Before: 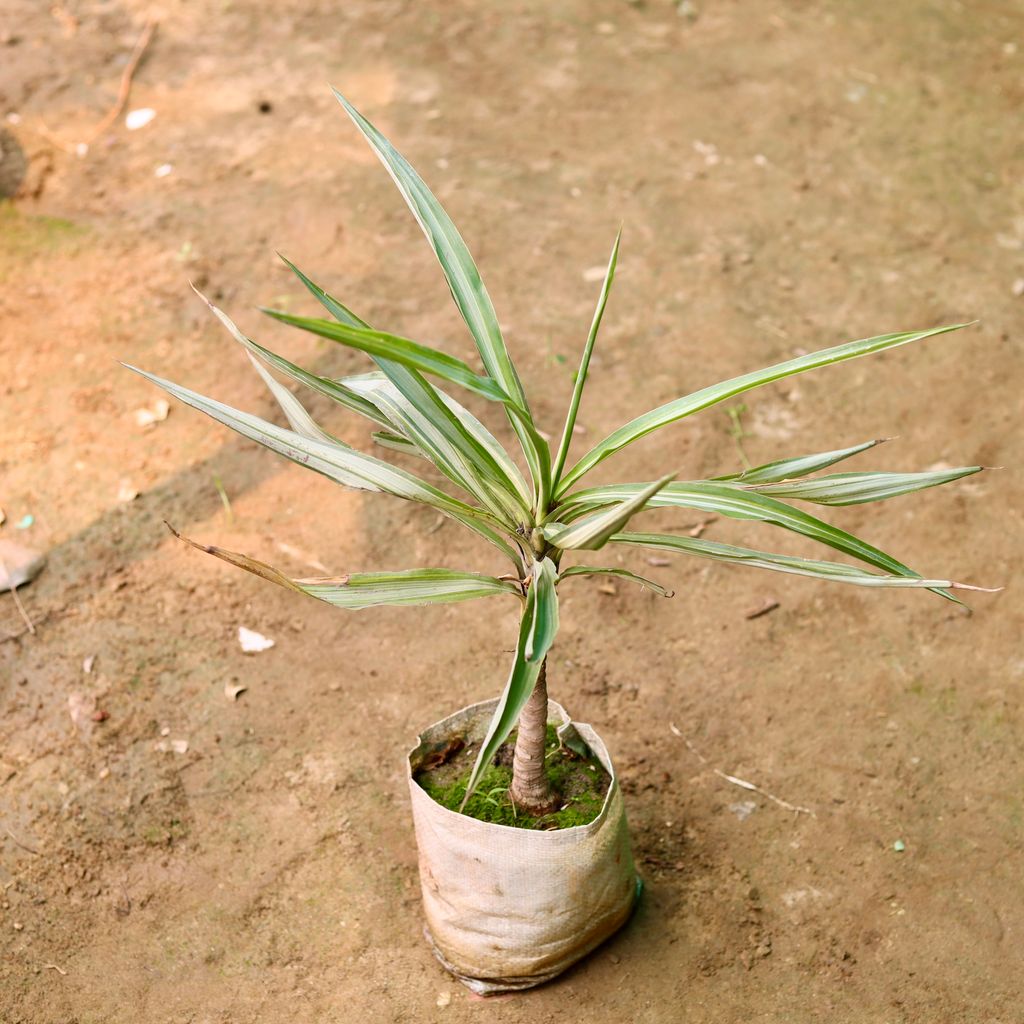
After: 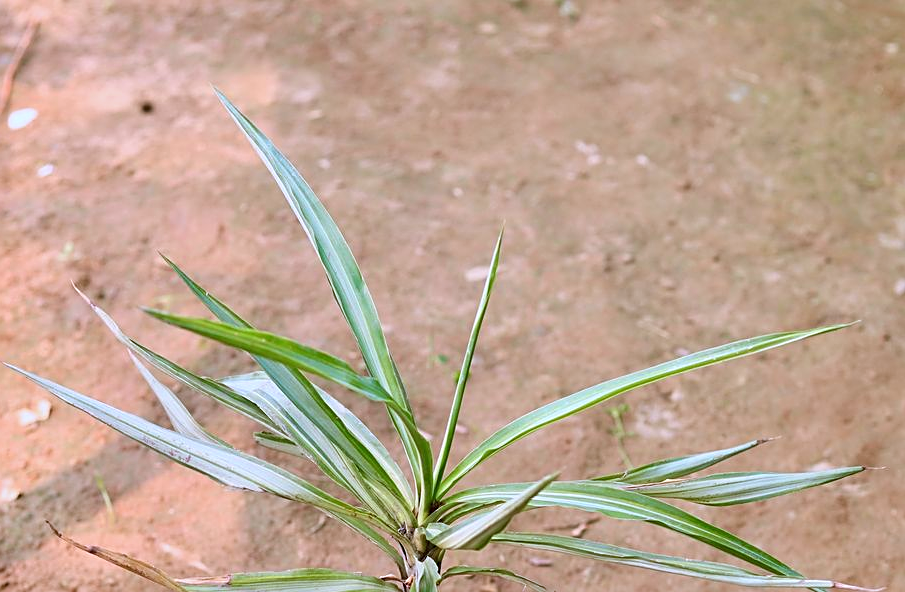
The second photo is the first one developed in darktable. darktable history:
crop and rotate: left 11.576%, bottom 42.097%
sharpen: on, module defaults
color calibration: output R [0.972, 0.068, -0.094, 0], output G [-0.178, 1.216, -0.086, 0], output B [0.095, -0.136, 0.98, 0], illuminant as shot in camera, x 0.379, y 0.396, temperature 4135.12 K
